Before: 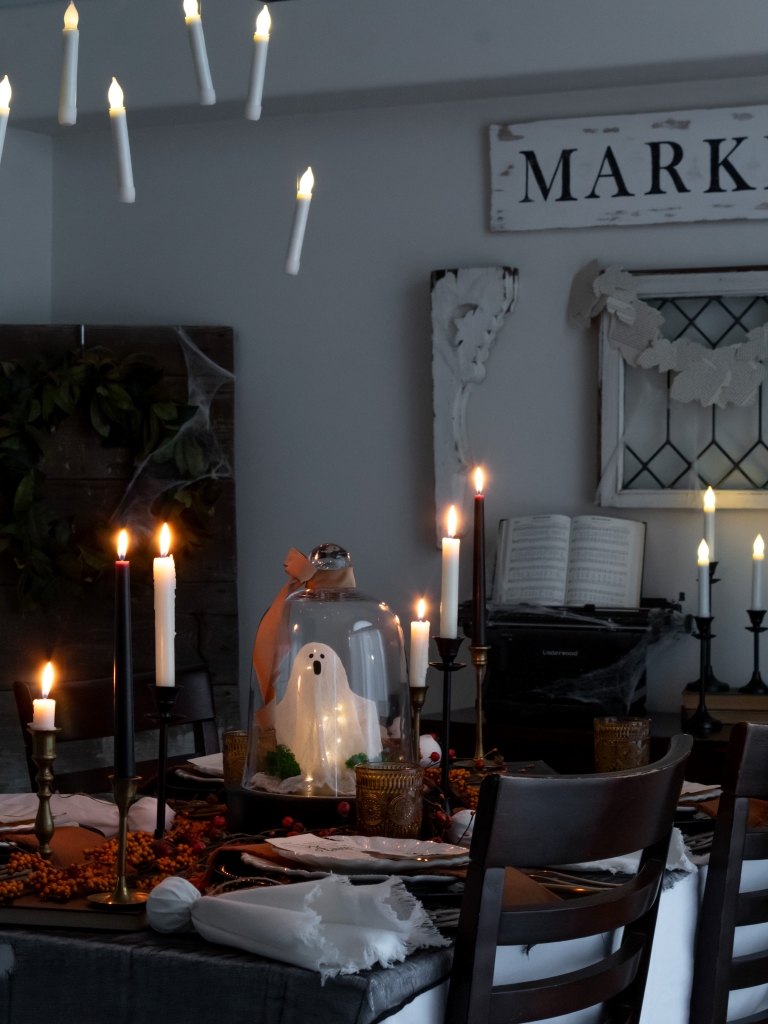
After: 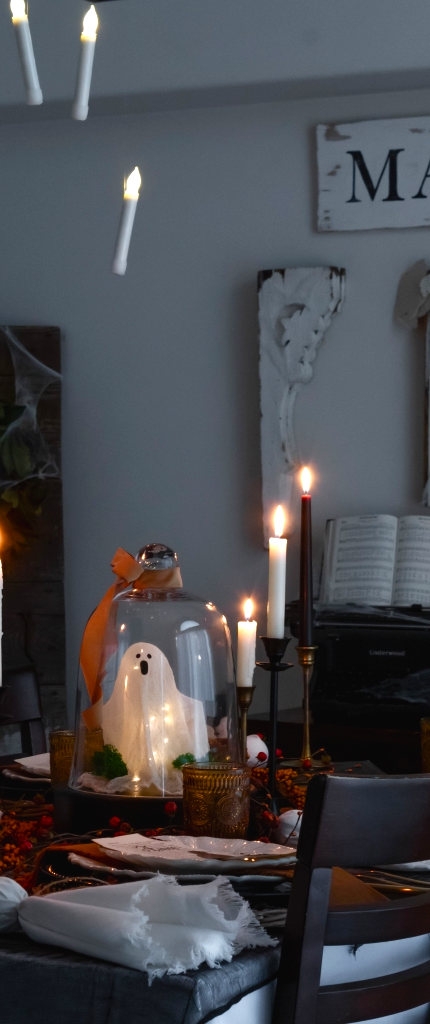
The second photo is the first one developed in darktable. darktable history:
crop and rotate: left 22.535%, right 21.401%
color balance rgb: global offset › luminance 0.236%, perceptual saturation grading › global saturation 20%, perceptual saturation grading › highlights -50.409%, perceptual saturation grading › shadows 31.075%, perceptual brilliance grading › highlights 9.899%, perceptual brilliance grading › mid-tones 4.549%, global vibrance 18.866%
tone equalizer: edges refinement/feathering 500, mask exposure compensation -1.57 EV, preserve details guided filter
base curve: preserve colors none
